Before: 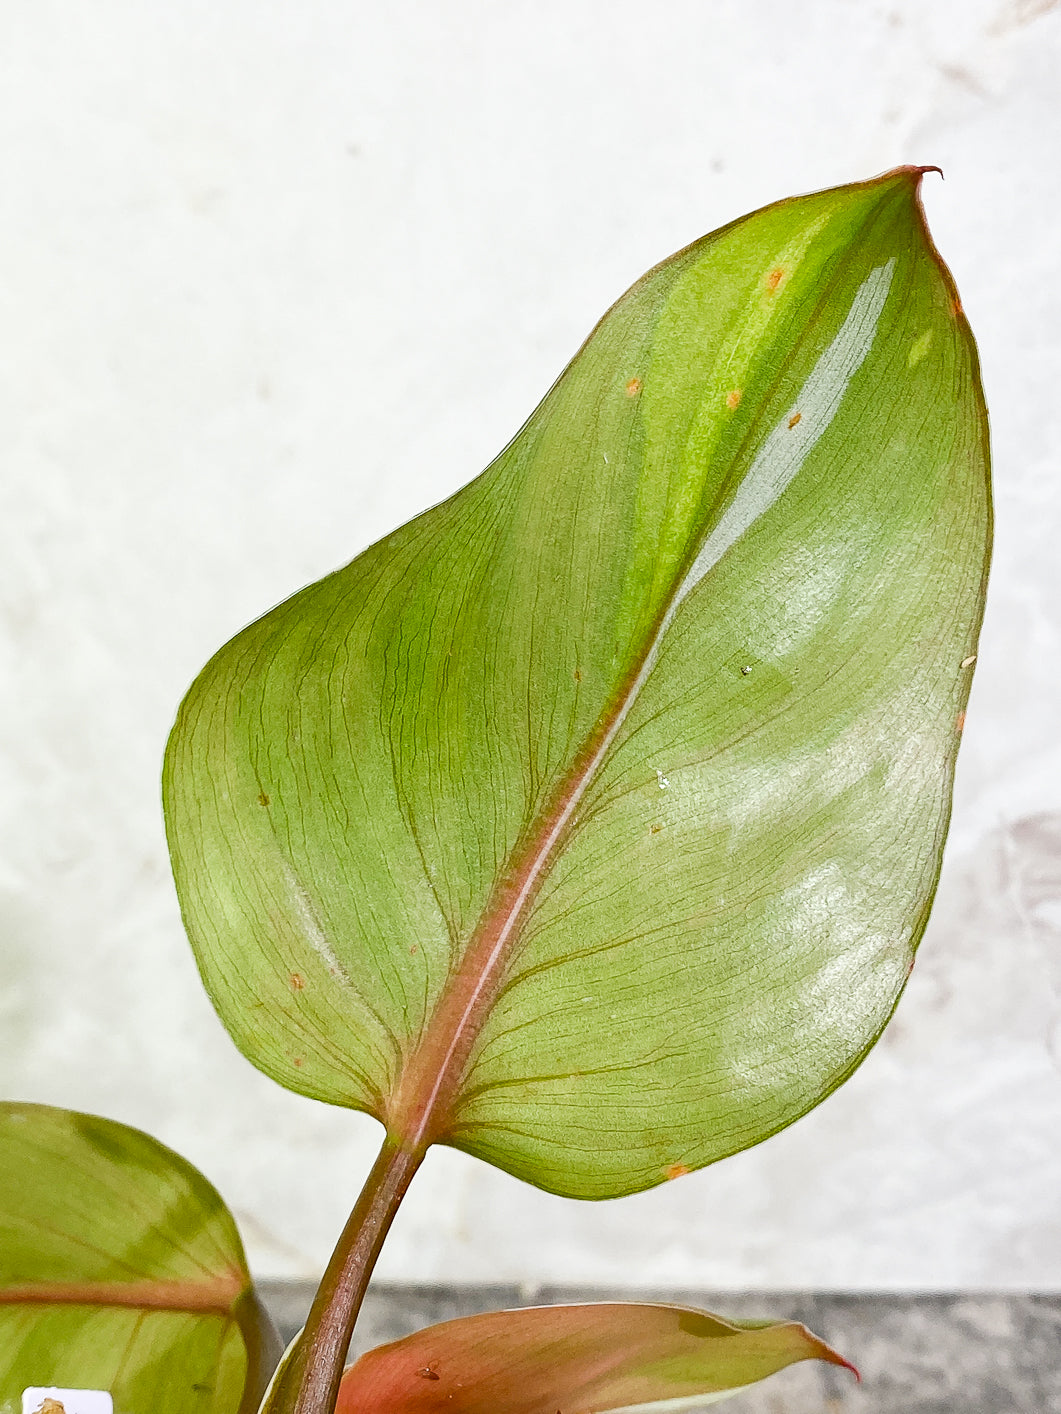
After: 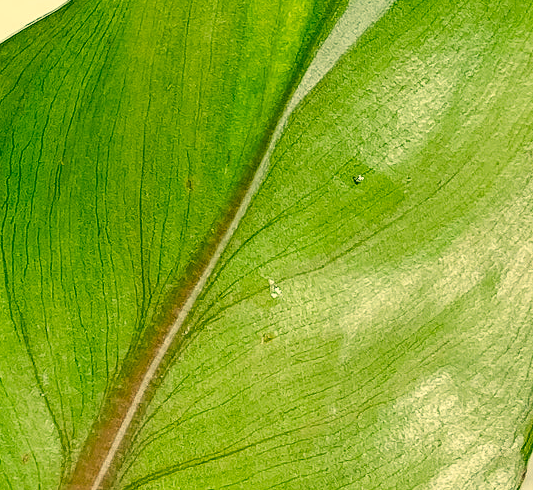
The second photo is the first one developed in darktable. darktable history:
color correction: highlights a* 1.83, highlights b* 34.02, shadows a* -36.68, shadows b* -5.48
crop: left 36.607%, top 34.735%, right 13.146%, bottom 30.611%
contrast brightness saturation: brightness -0.09
